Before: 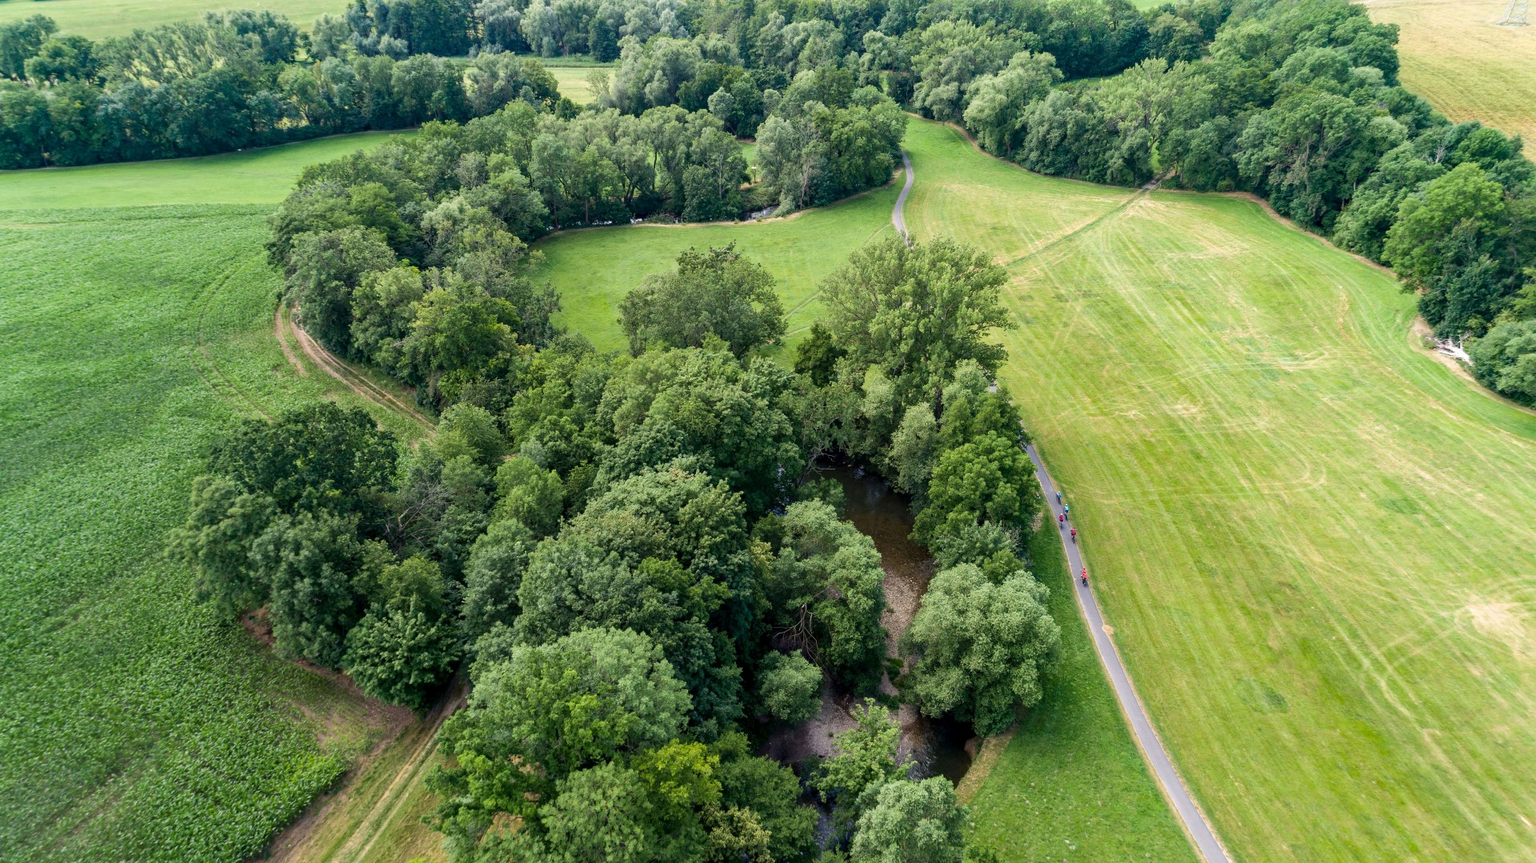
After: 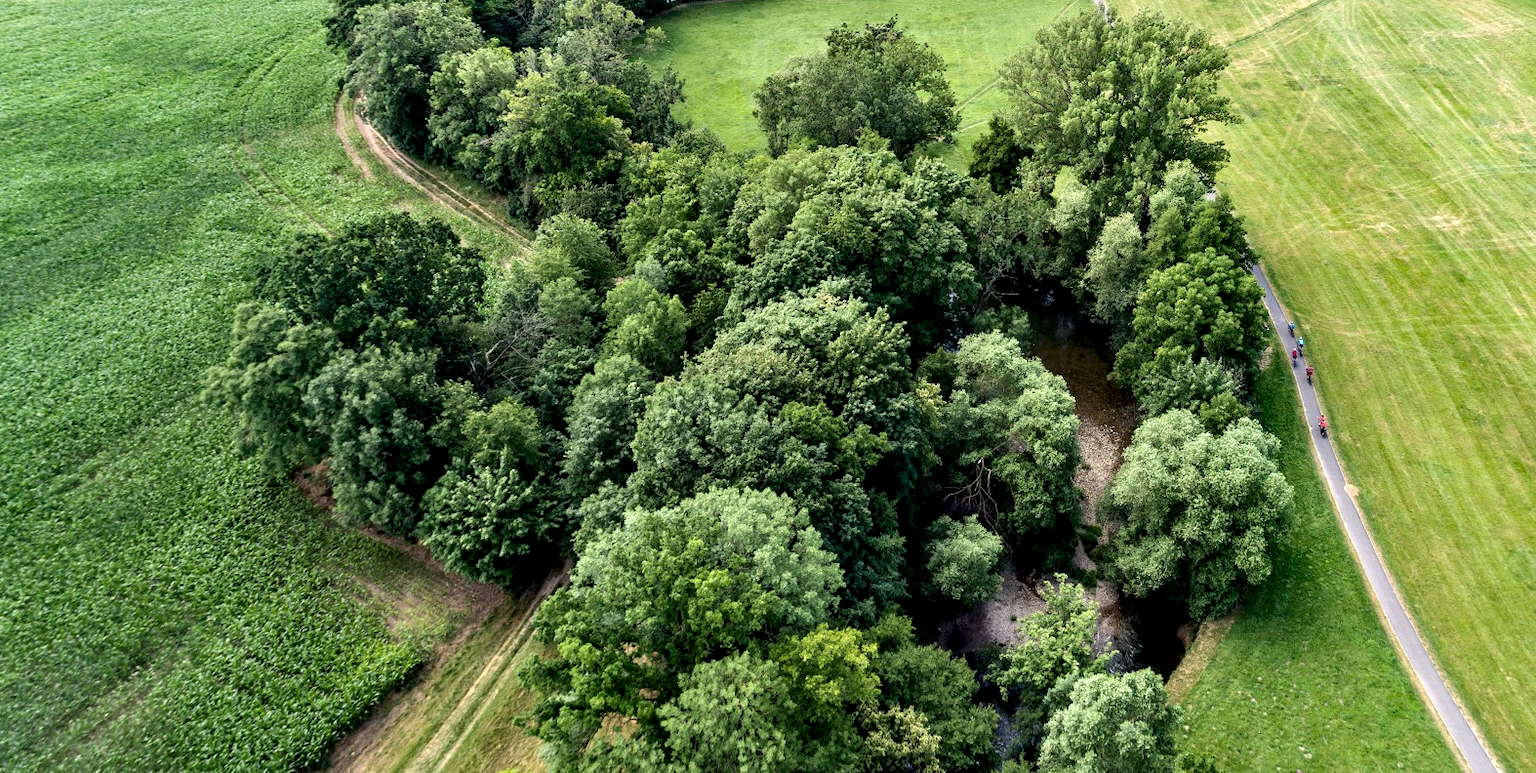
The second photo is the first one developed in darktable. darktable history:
contrast equalizer: y [[0.601, 0.6, 0.598, 0.598, 0.6, 0.601], [0.5 ×6], [0.5 ×6], [0 ×6], [0 ×6]]
crop: top 26.499%, right 17.988%
